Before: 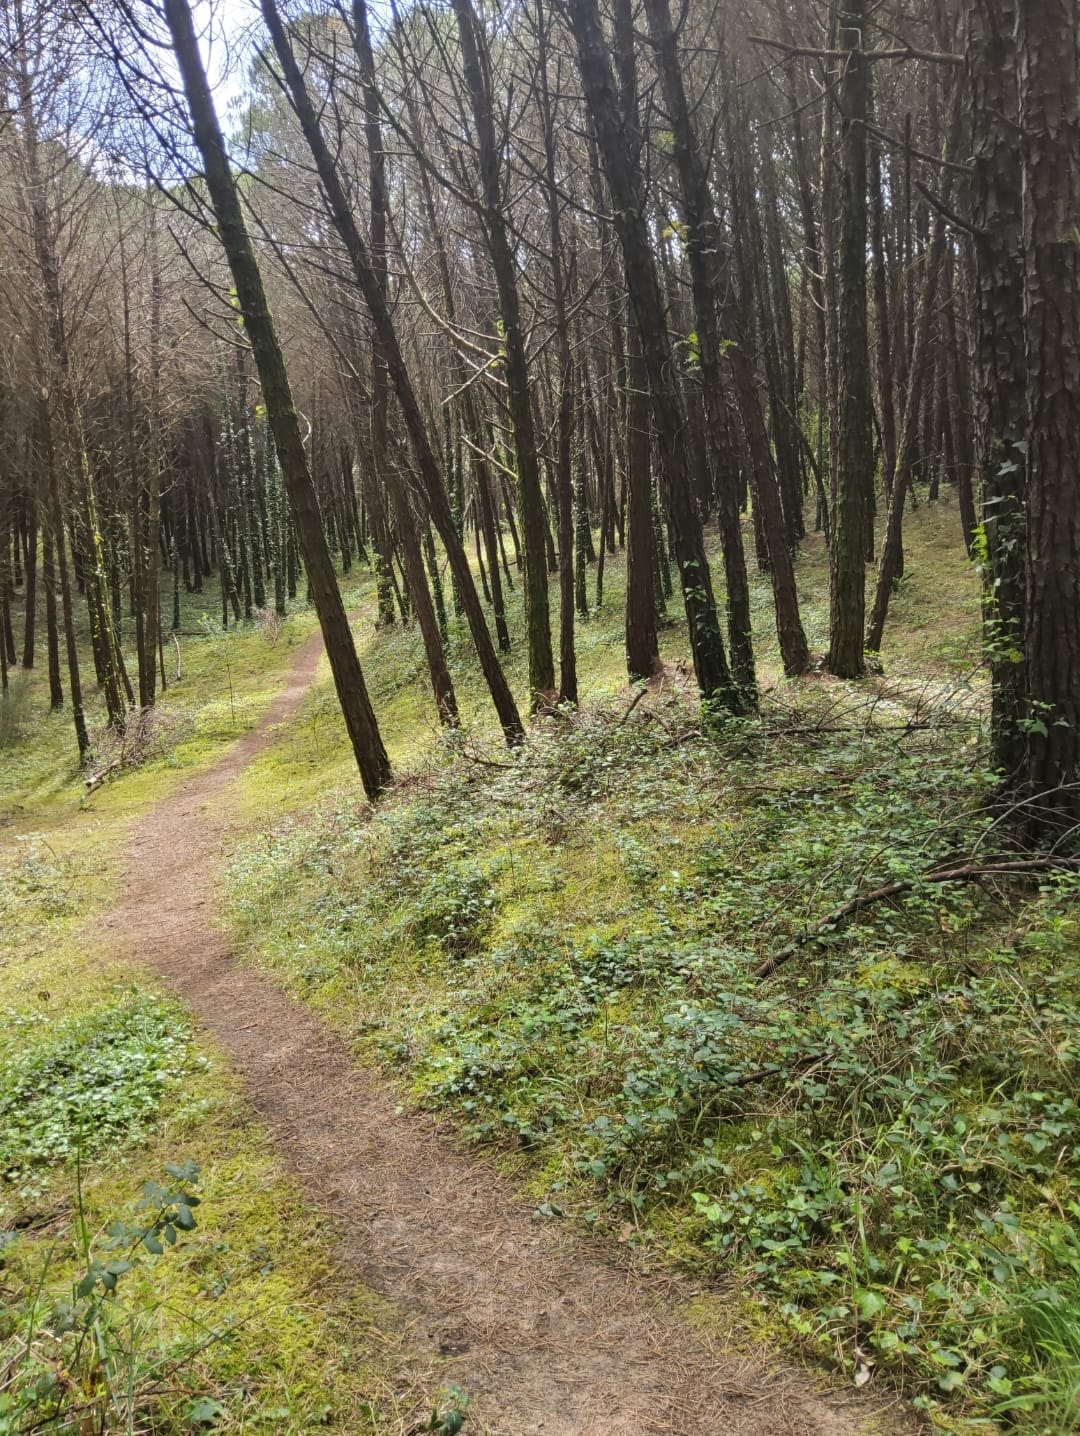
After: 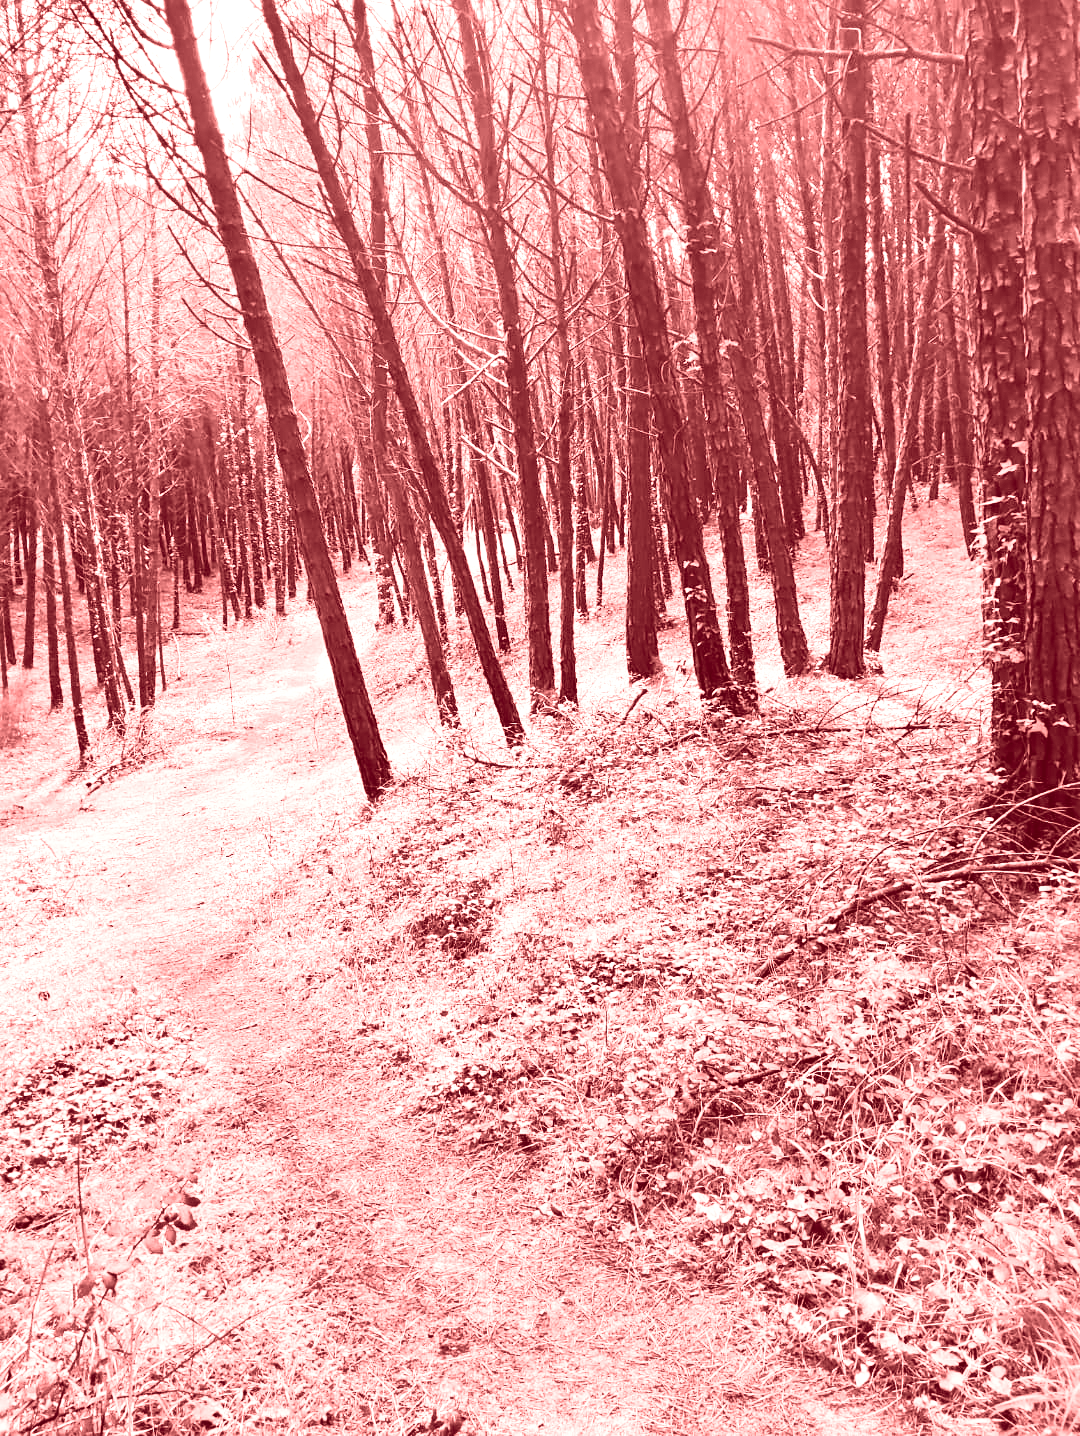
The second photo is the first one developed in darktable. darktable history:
sharpen: amount 0.2
shadows and highlights: shadows 52.42, soften with gaussian
color balance rgb: perceptual saturation grading › global saturation 35%, perceptual saturation grading › highlights -30%, perceptual saturation grading › shadows 35%, perceptual brilliance grading › global brilliance 3%, perceptual brilliance grading › highlights -3%, perceptual brilliance grading › shadows 3%
colorize: saturation 60%, source mix 100%
base curve: curves: ch0 [(0, 0) (0.007, 0.004) (0.027, 0.03) (0.046, 0.07) (0.207, 0.54) (0.442, 0.872) (0.673, 0.972) (1, 1)], preserve colors none
white balance: red 1.004, blue 1.024
